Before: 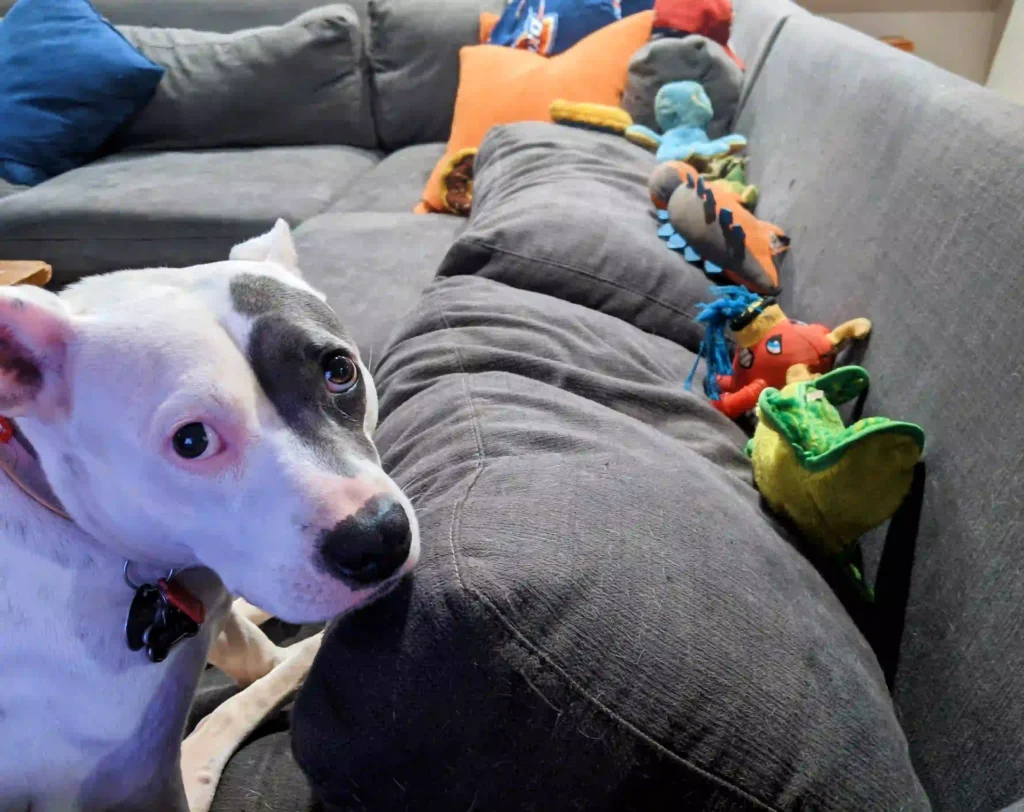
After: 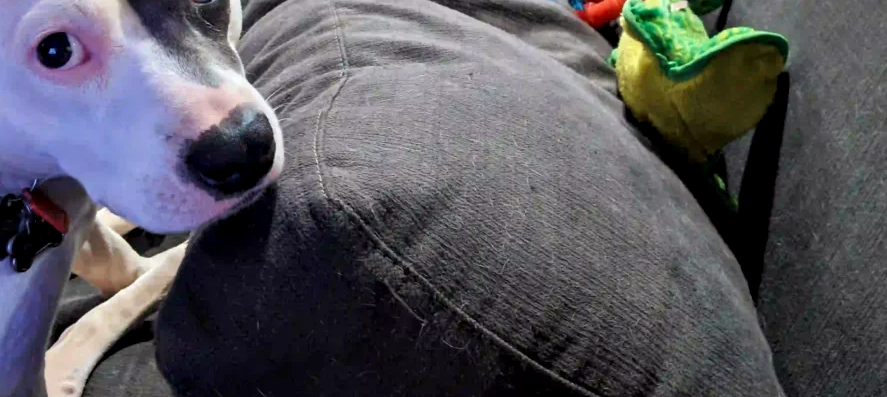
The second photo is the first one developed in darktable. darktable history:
shadows and highlights: shadows 25, highlights -25
crop and rotate: left 13.306%, top 48.129%, bottom 2.928%
contrast equalizer: octaves 7, y [[0.6 ×6], [0.55 ×6], [0 ×6], [0 ×6], [0 ×6]], mix 0.35
